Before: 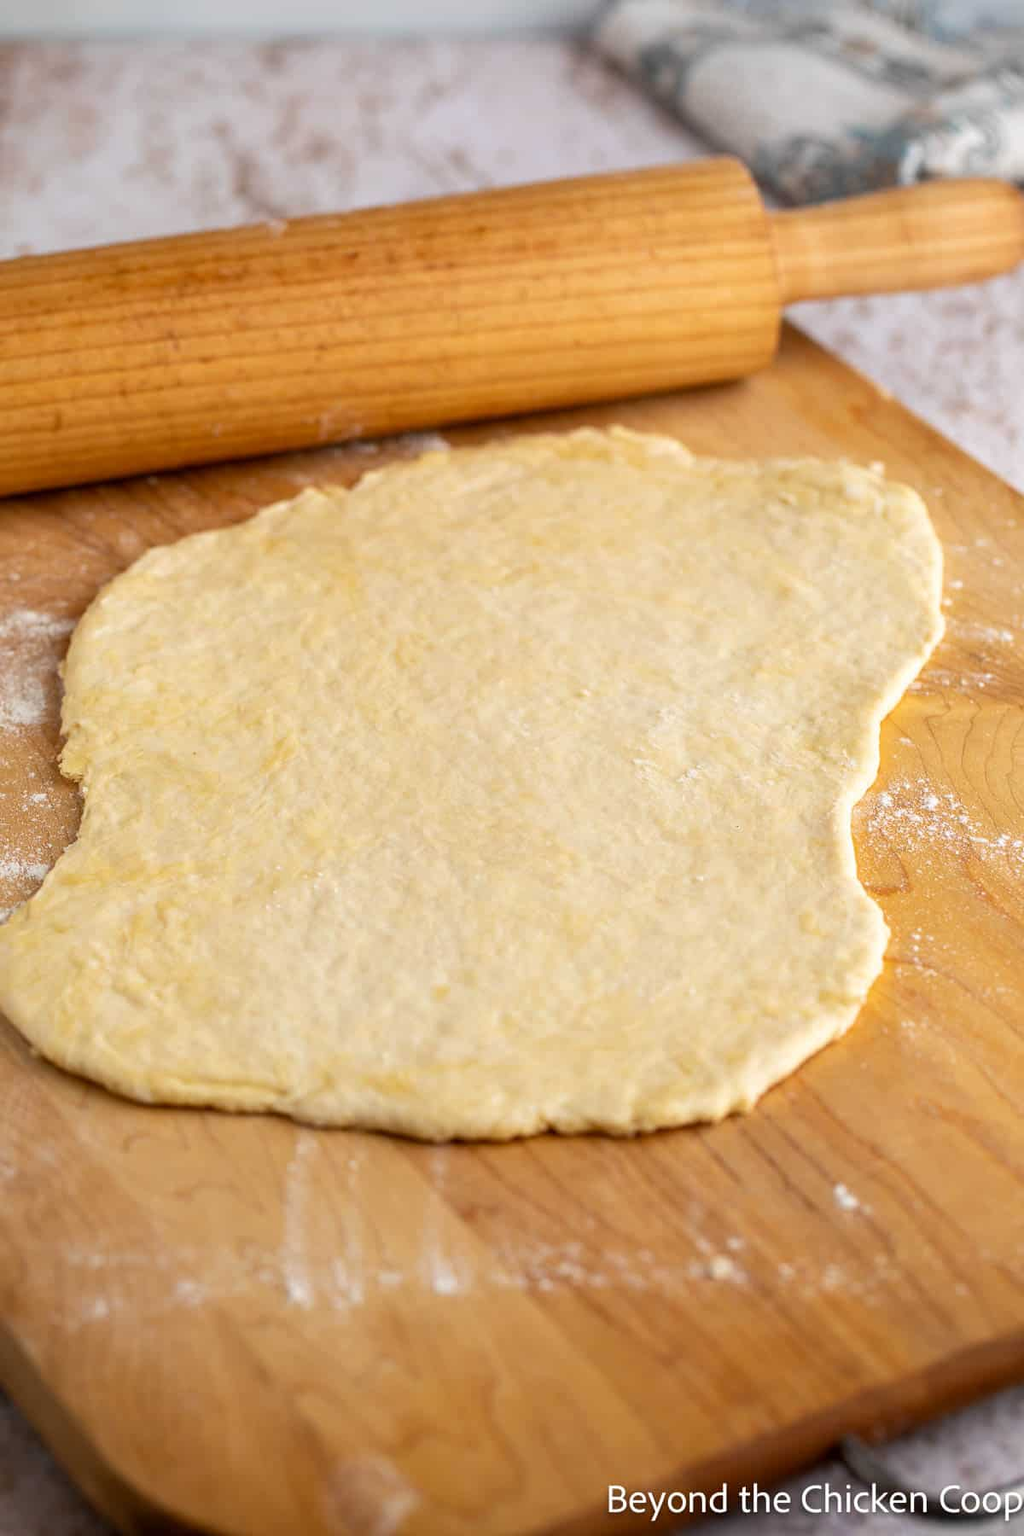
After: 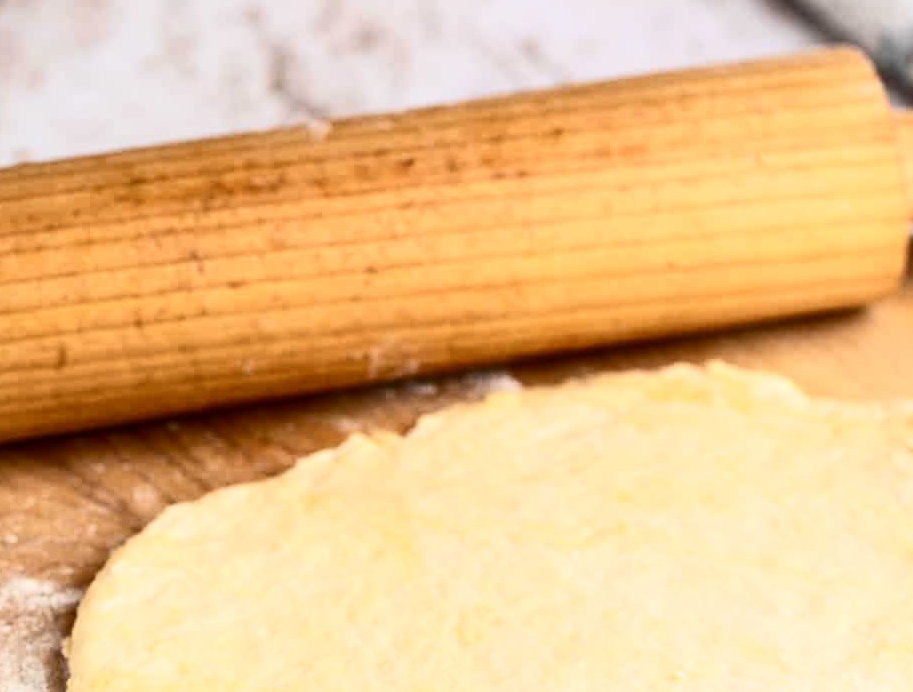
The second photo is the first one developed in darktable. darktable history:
contrast brightness saturation: contrast 0.384, brightness 0.1
crop: left 0.565%, top 7.645%, right 23.292%, bottom 53.893%
